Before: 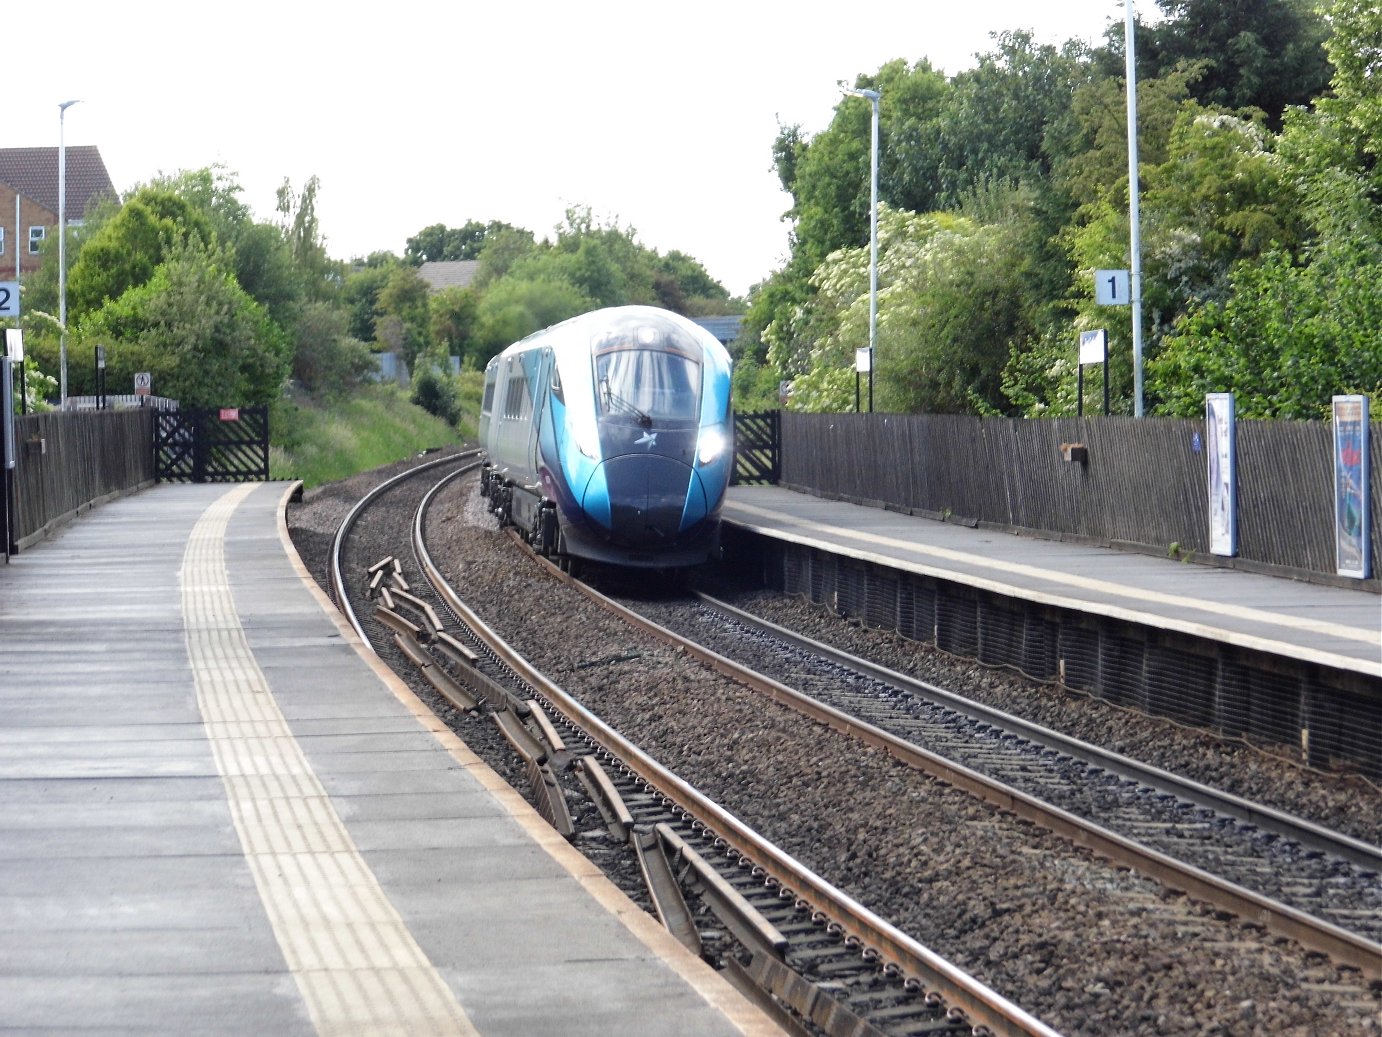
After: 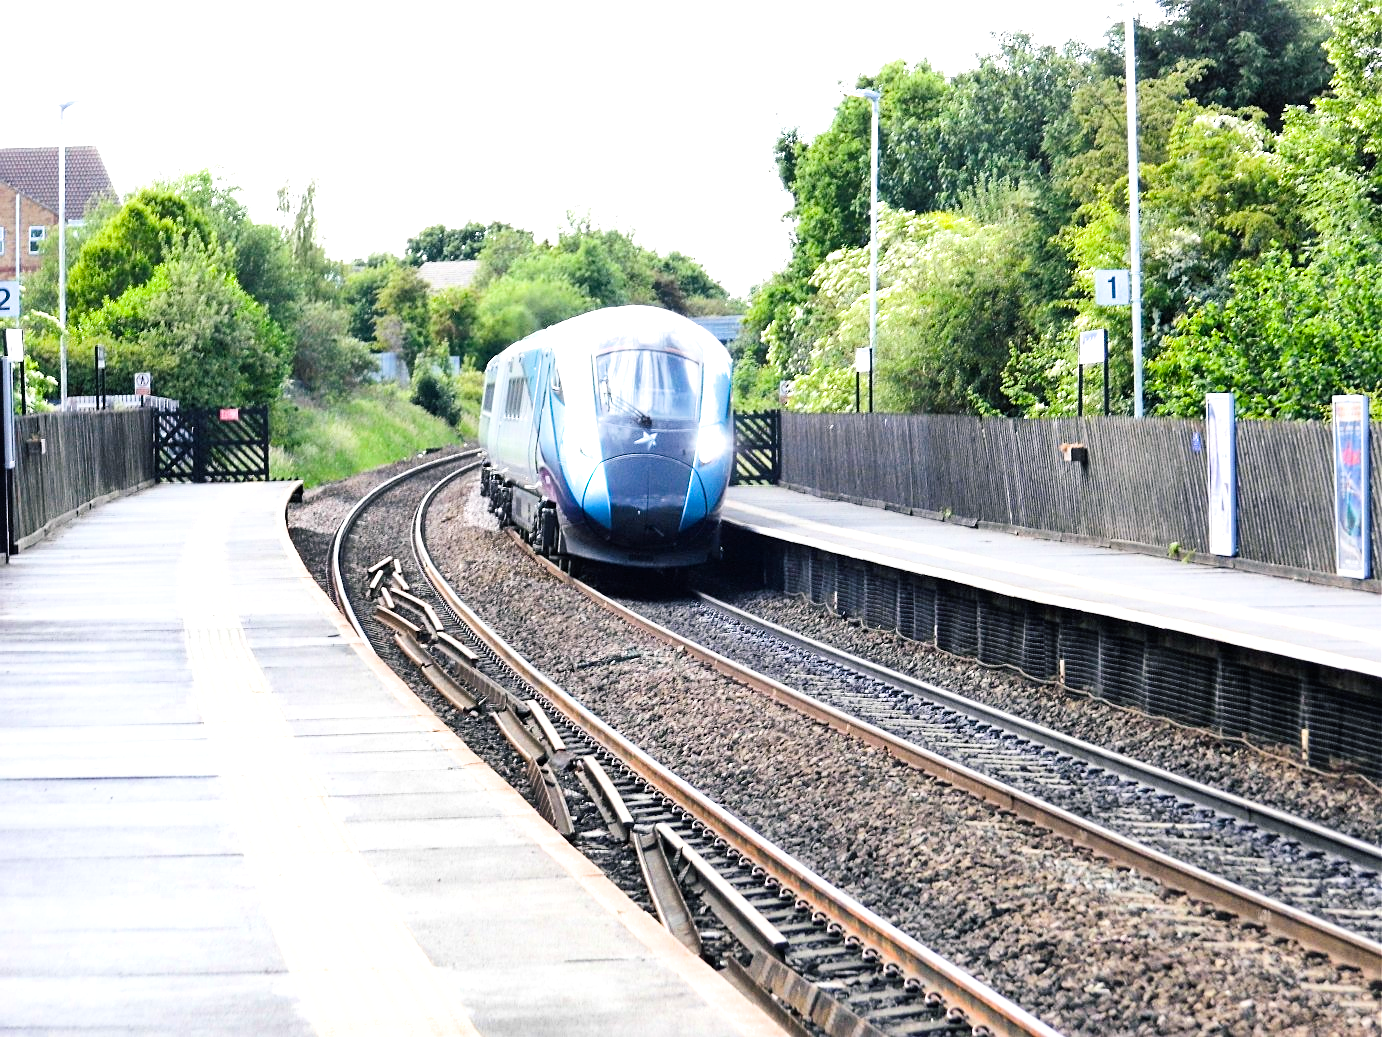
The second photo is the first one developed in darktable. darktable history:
levels: levels [0, 0.492, 0.984]
filmic rgb: black relative exposure -8.14 EV, white relative exposure 3.77 EV, hardness 4.44
shadows and highlights: shadows 52.7, soften with gaussian
color balance rgb: shadows lift › chroma 2.778%, shadows lift › hue 188.29°, perceptual saturation grading › global saturation 25.487%
exposure: exposure 1.073 EV, compensate highlight preservation false
tone equalizer: -8 EV -0.782 EV, -7 EV -0.698 EV, -6 EV -0.584 EV, -5 EV -0.382 EV, -3 EV 0.376 EV, -2 EV 0.6 EV, -1 EV 0.7 EV, +0 EV 0.734 EV, edges refinement/feathering 500, mask exposure compensation -1.57 EV, preserve details no
sharpen: amount 0.208
